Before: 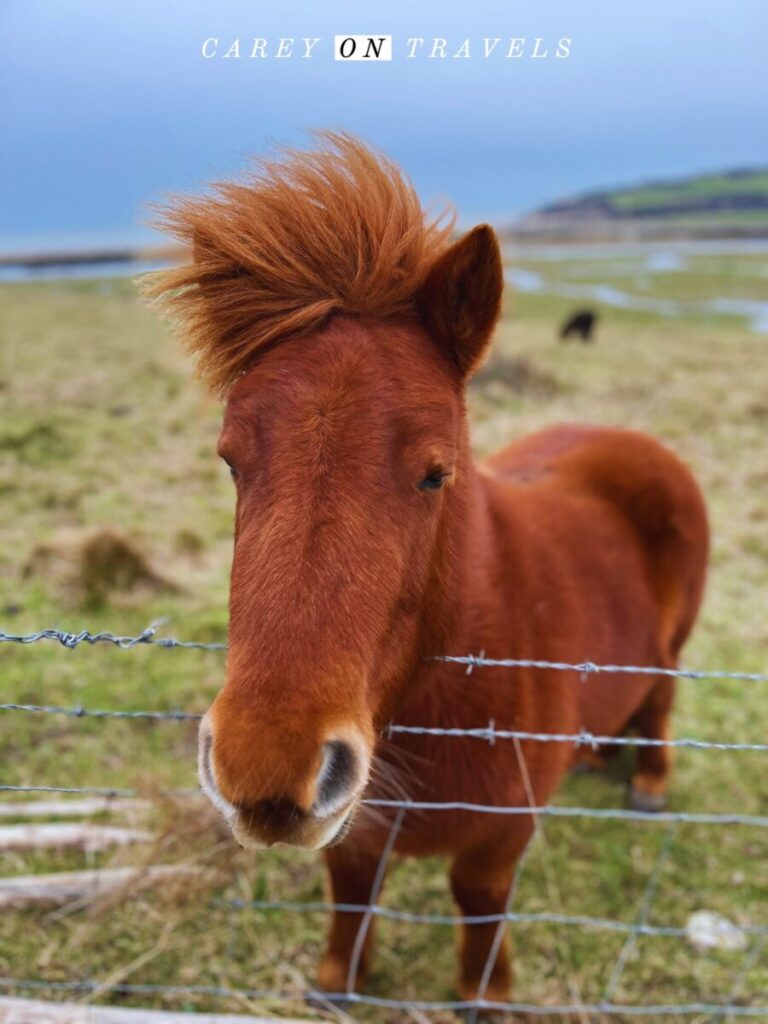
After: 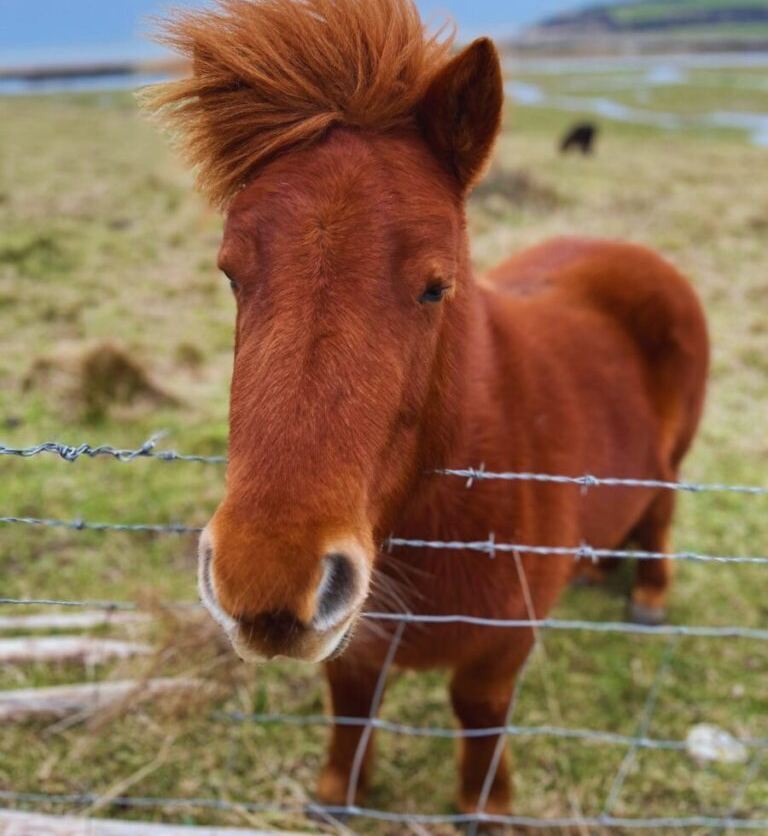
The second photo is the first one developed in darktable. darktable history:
crop and rotate: top 18.295%
